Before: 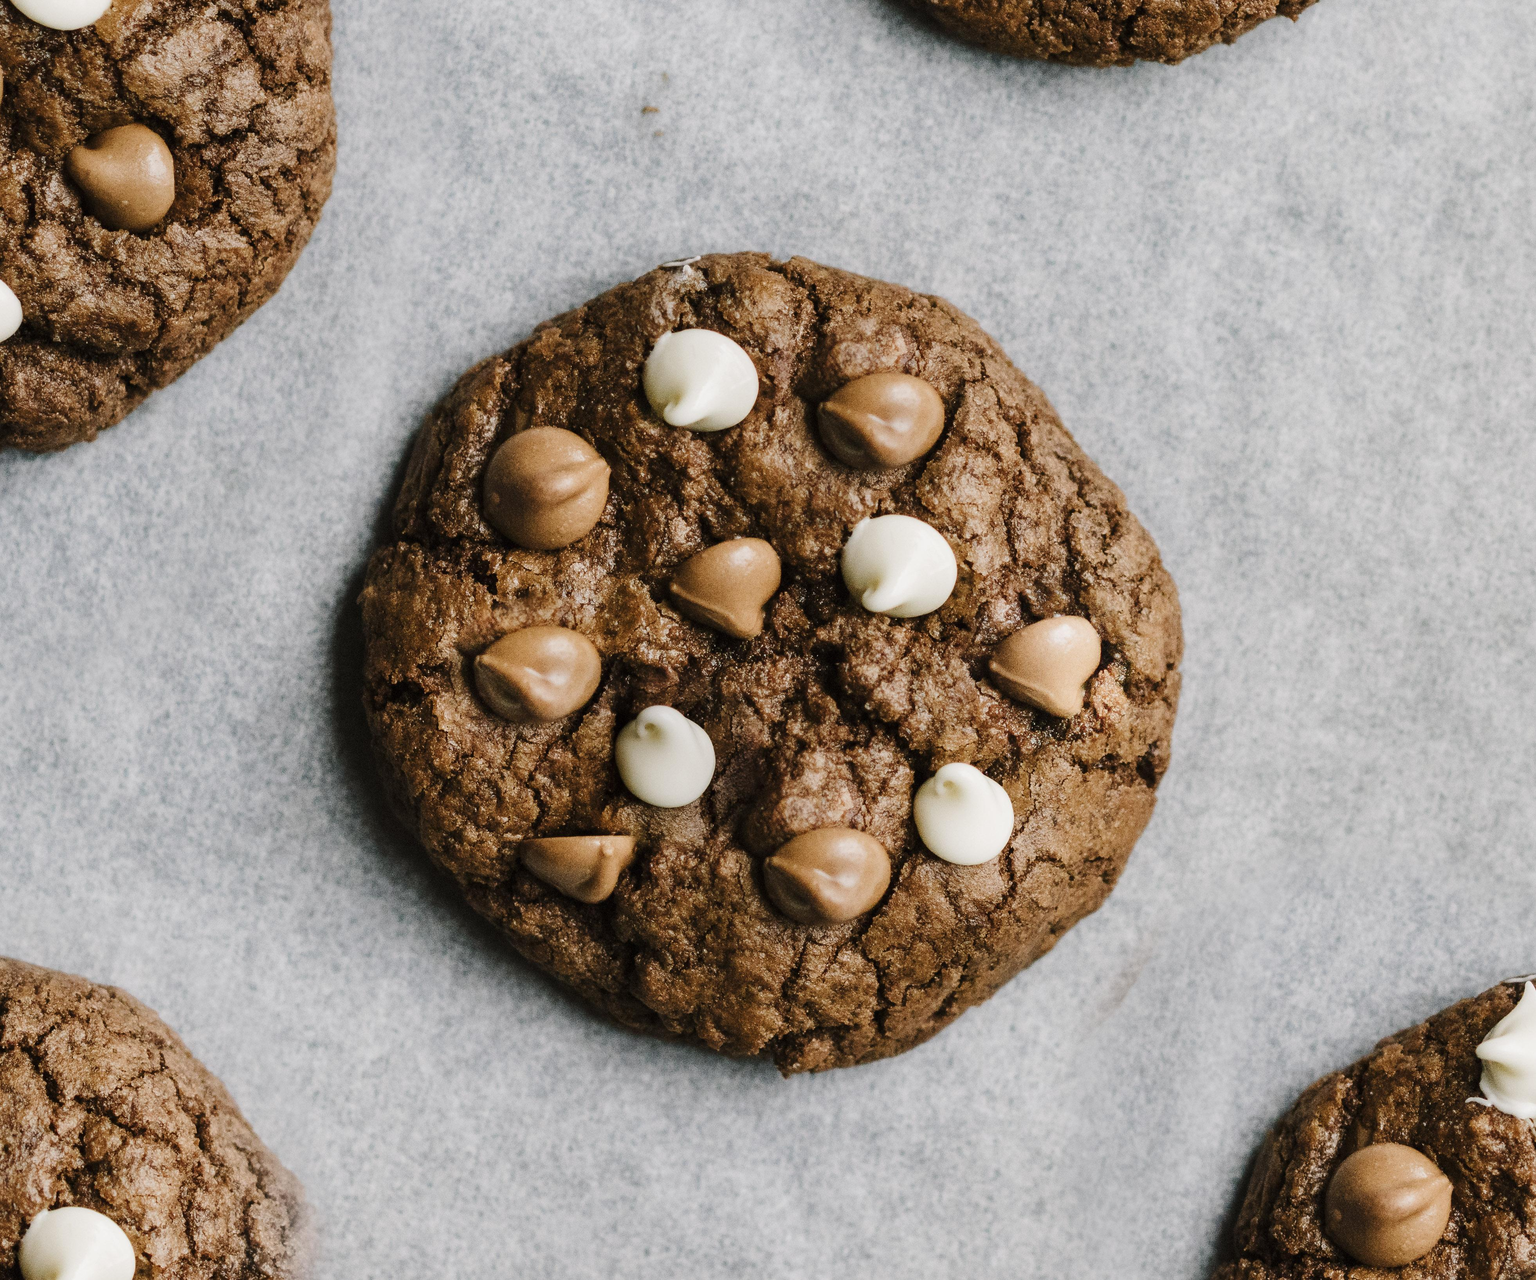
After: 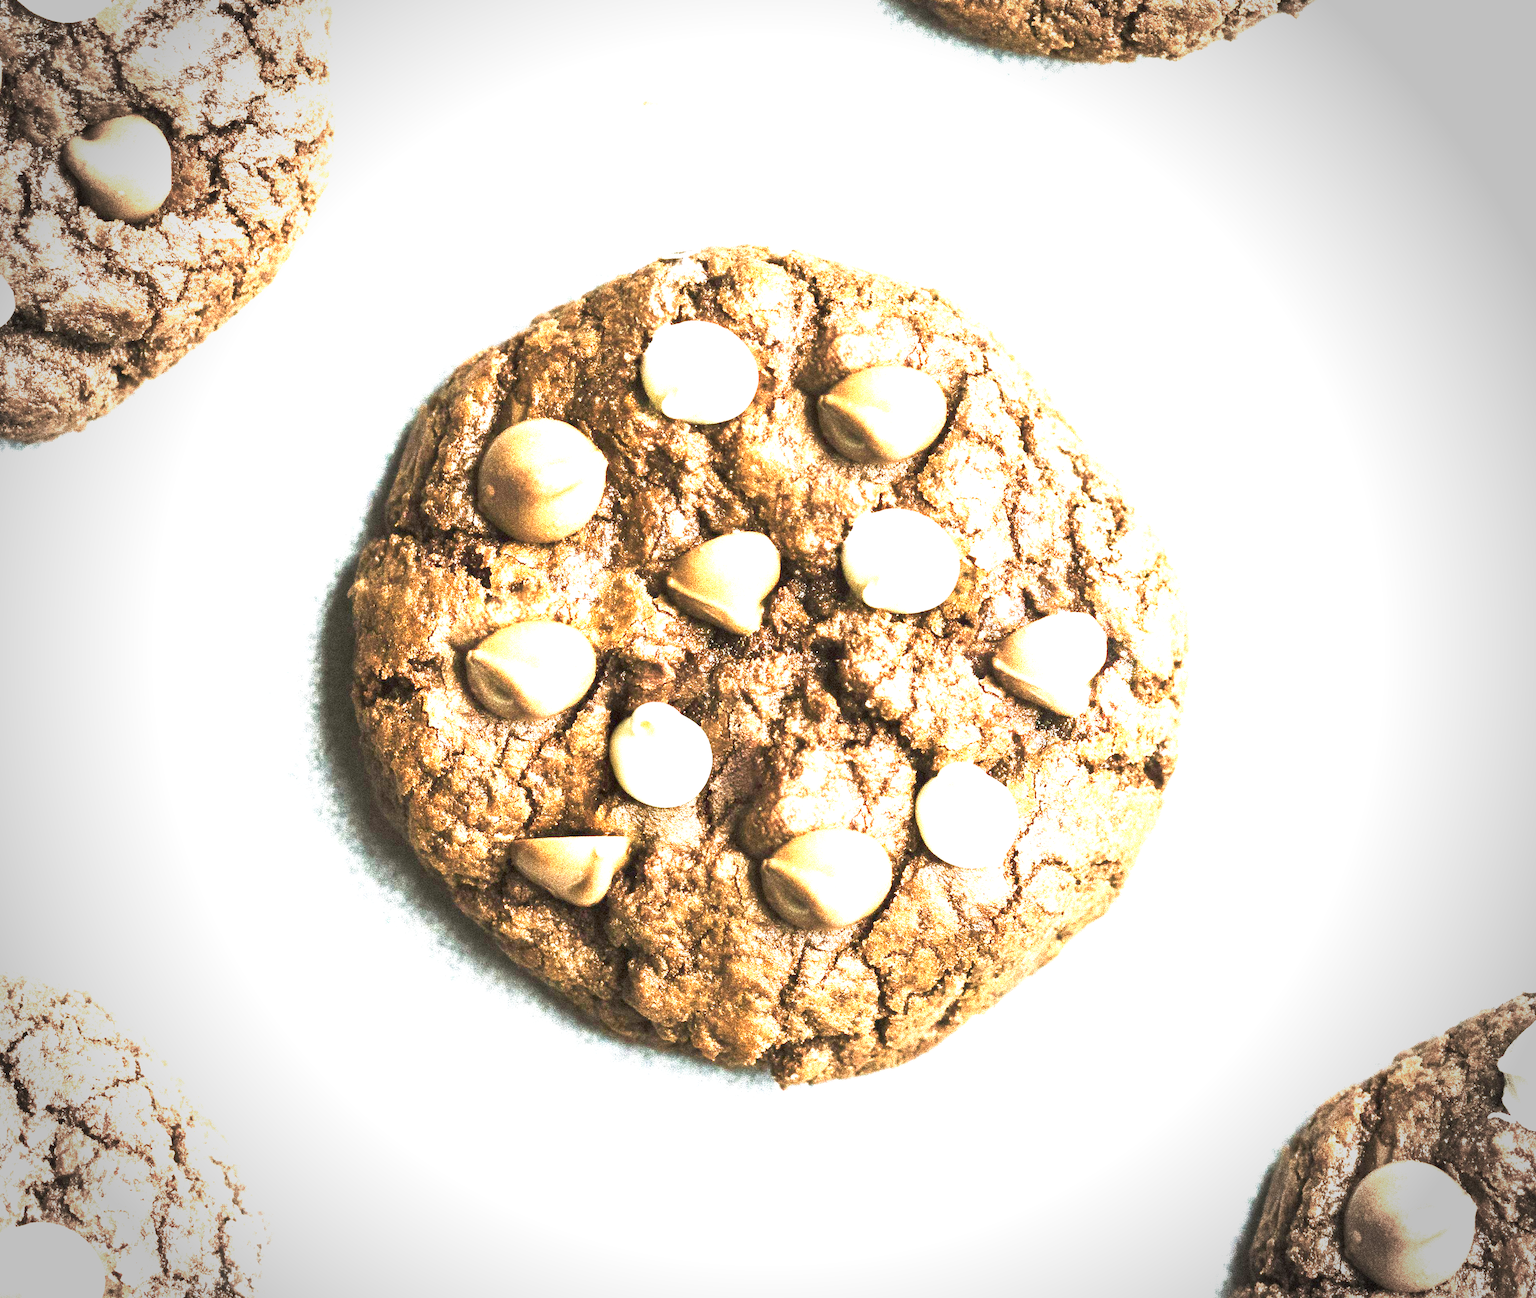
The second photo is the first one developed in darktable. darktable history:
velvia: on, module defaults
exposure: exposure 3 EV, compensate highlight preservation false
rotate and perspective: rotation 0.226°, lens shift (vertical) -0.042, crop left 0.023, crop right 0.982, crop top 0.006, crop bottom 0.994
vignetting: fall-off radius 31.48%, brightness -0.472
rgb curve: mode RGB, independent channels
